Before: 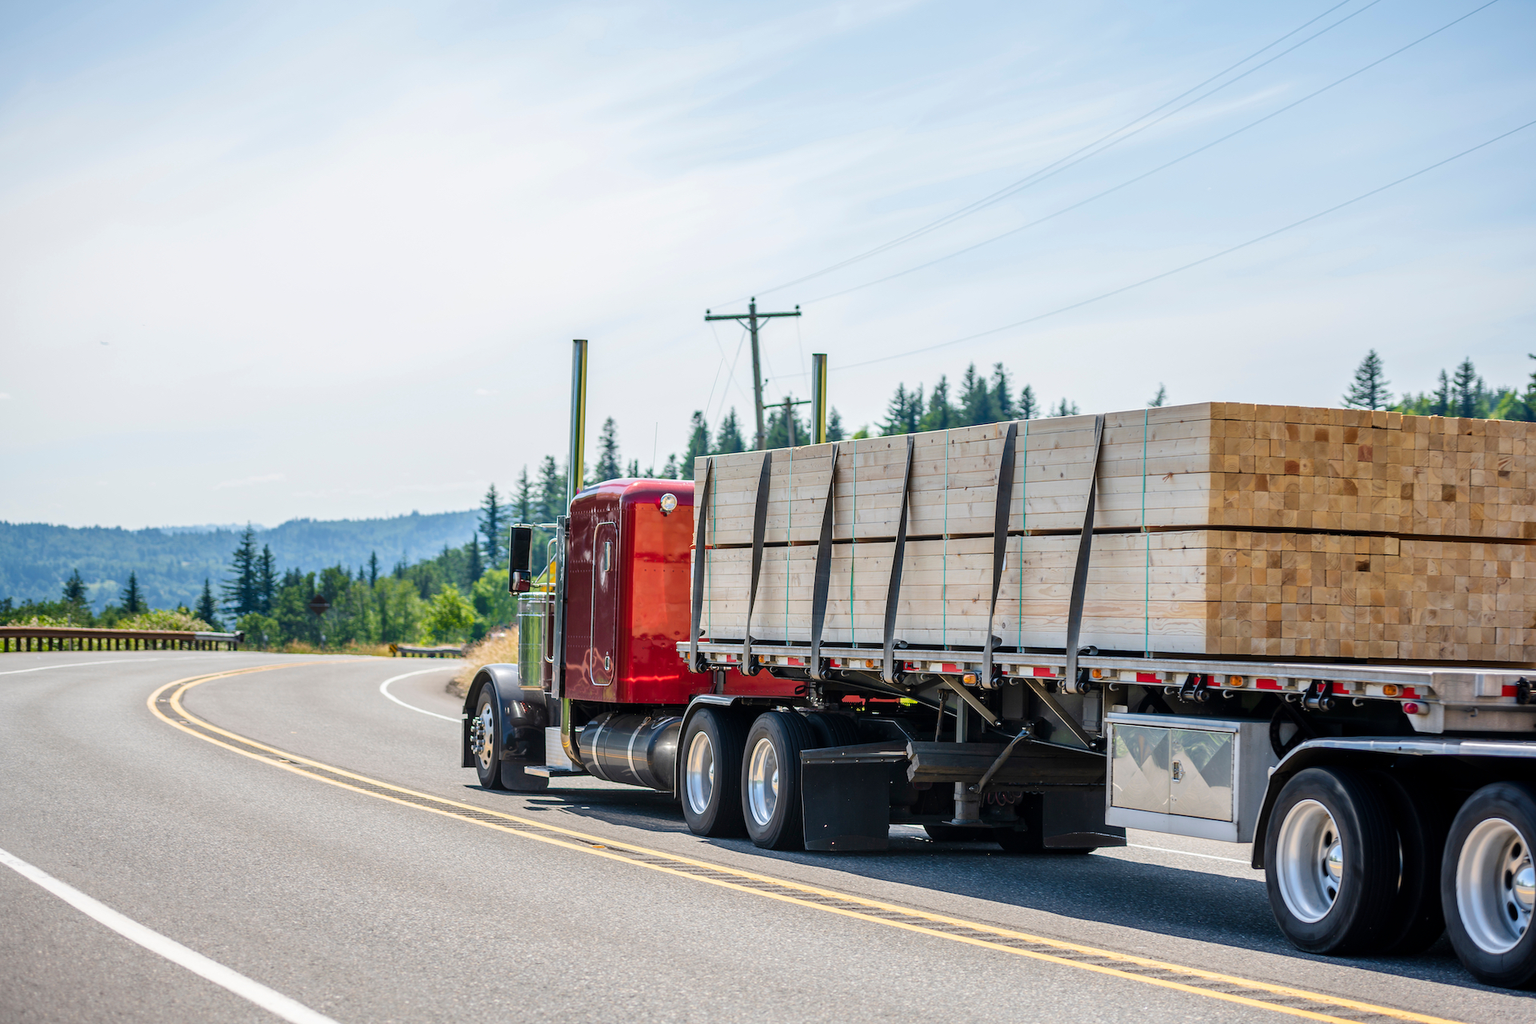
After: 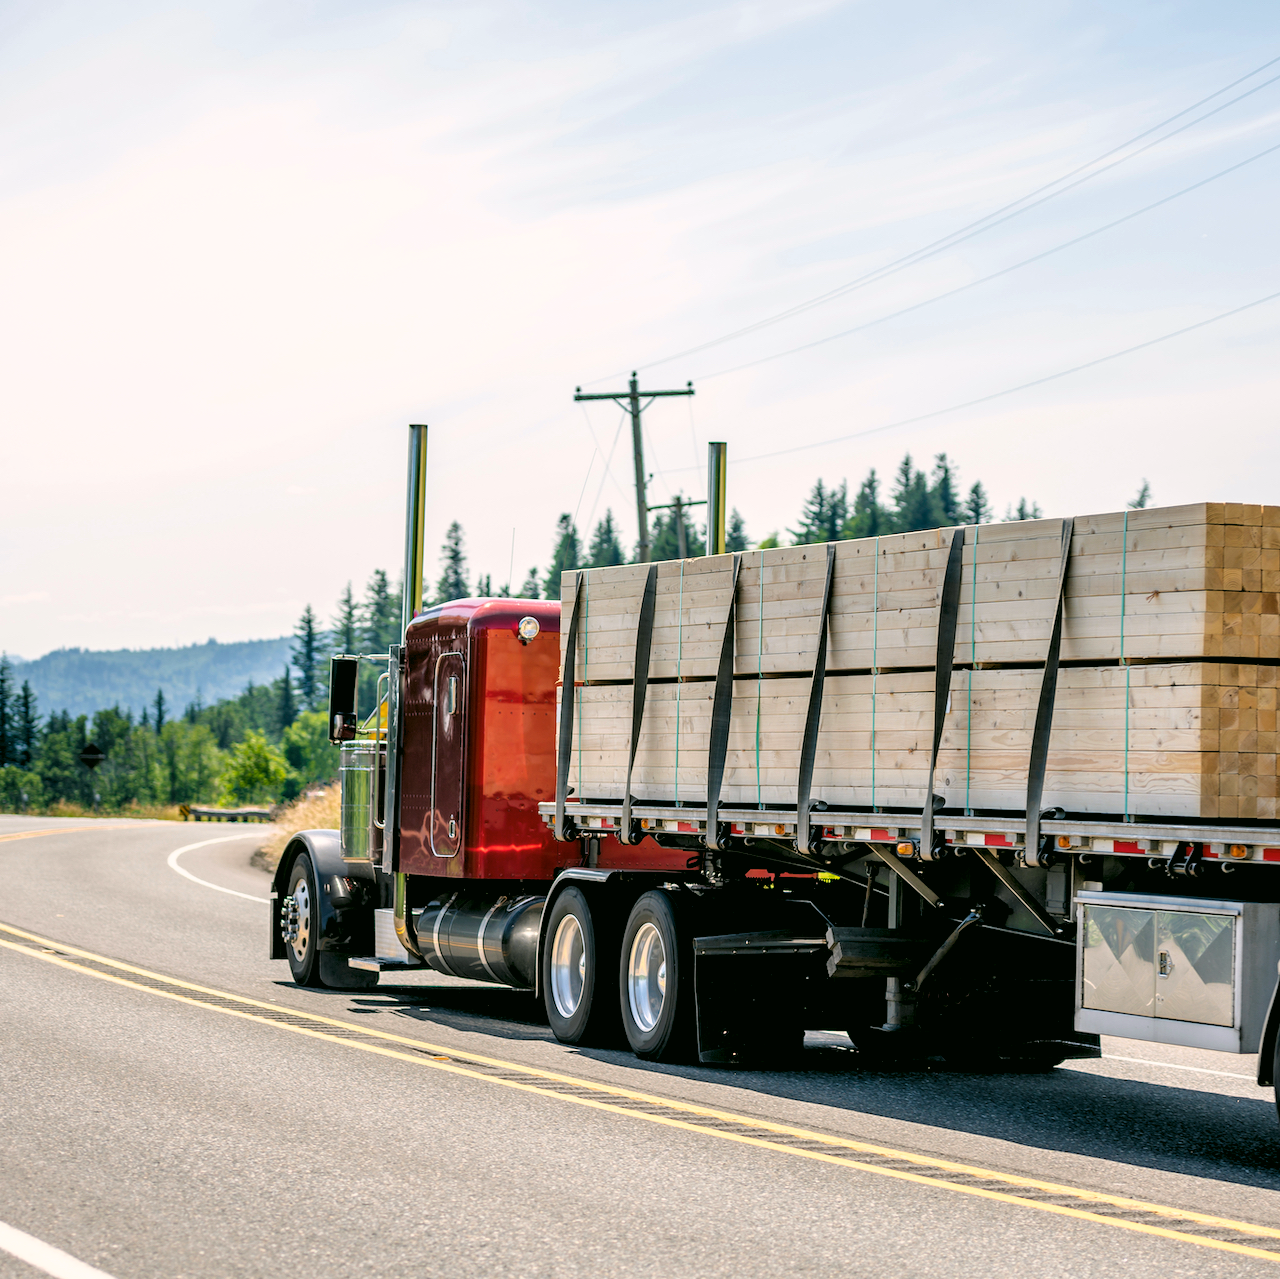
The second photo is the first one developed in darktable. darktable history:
color correction: highlights a* 4.18, highlights b* 4.94, shadows a* -6.99, shadows b* 5.05
base curve: curves: ch0 [(0.017, 0) (0.425, 0.441) (0.844, 0.933) (1, 1)]
crop and rotate: left 16.027%, right 17.303%
